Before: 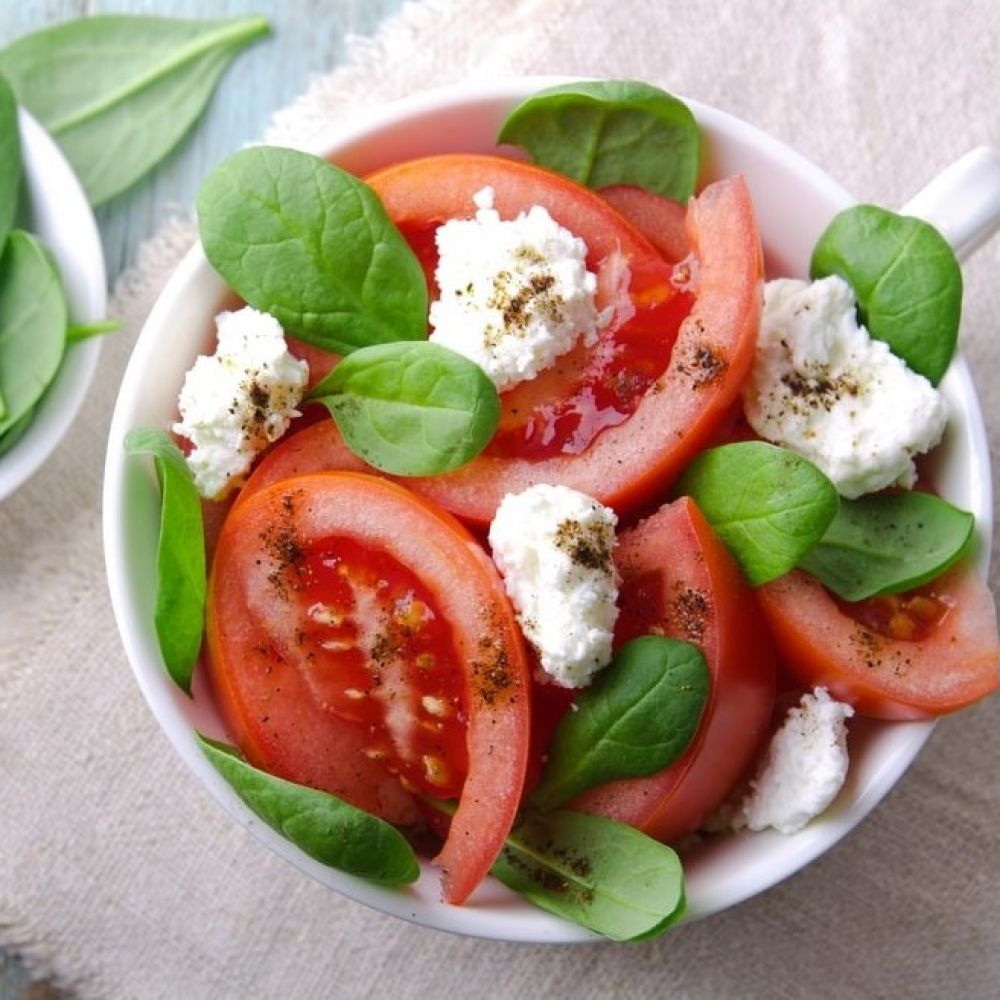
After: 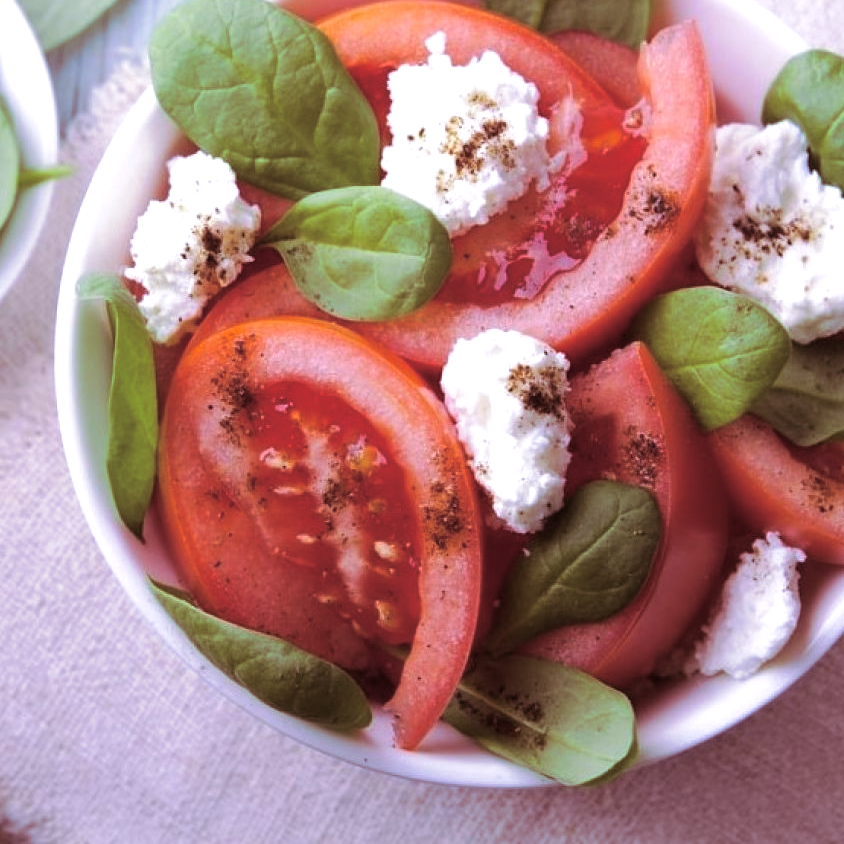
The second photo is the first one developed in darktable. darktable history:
white balance: red 1.042, blue 1.17
crop and rotate: left 4.842%, top 15.51%, right 10.668%
split-toning: on, module defaults
